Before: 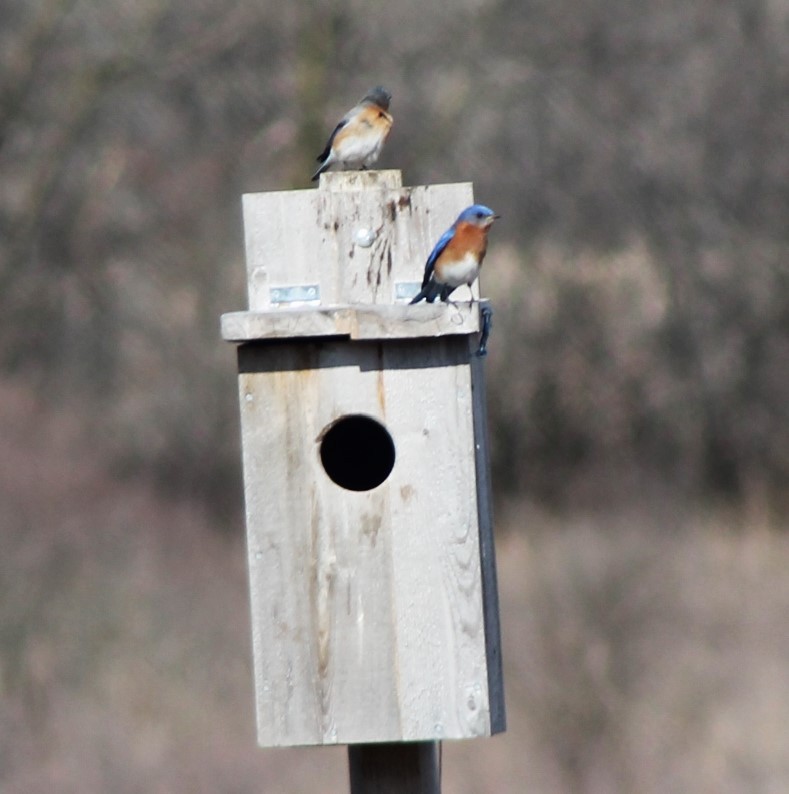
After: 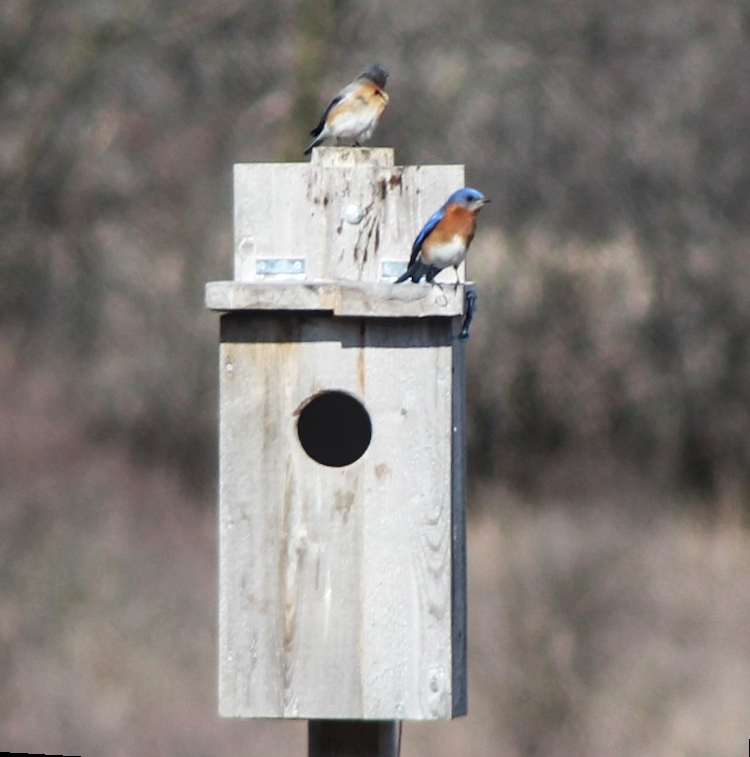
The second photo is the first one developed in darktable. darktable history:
shadows and highlights: shadows -39.56, highlights 63.43, soften with gaussian
local contrast: on, module defaults
crop and rotate: angle -3.24°, left 5.061%, top 5.22%, right 4.781%, bottom 4.29%
